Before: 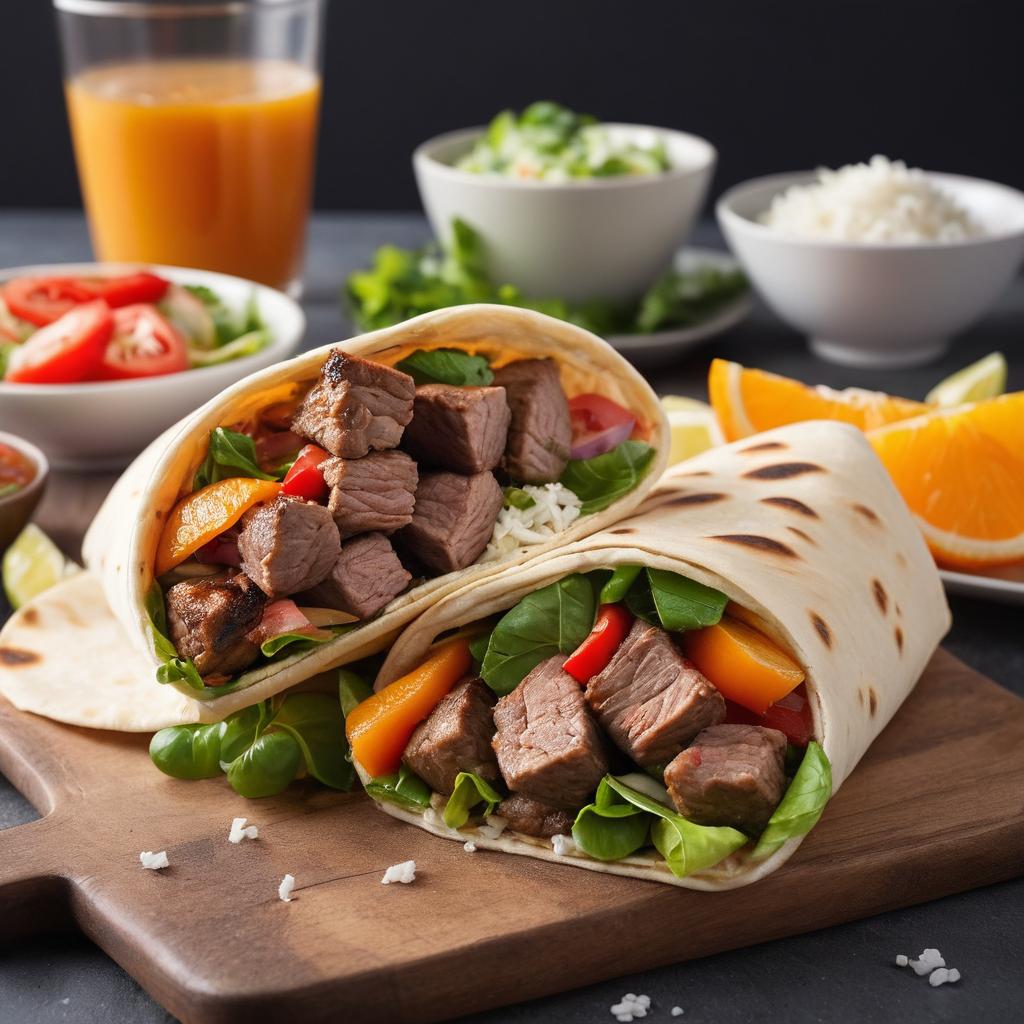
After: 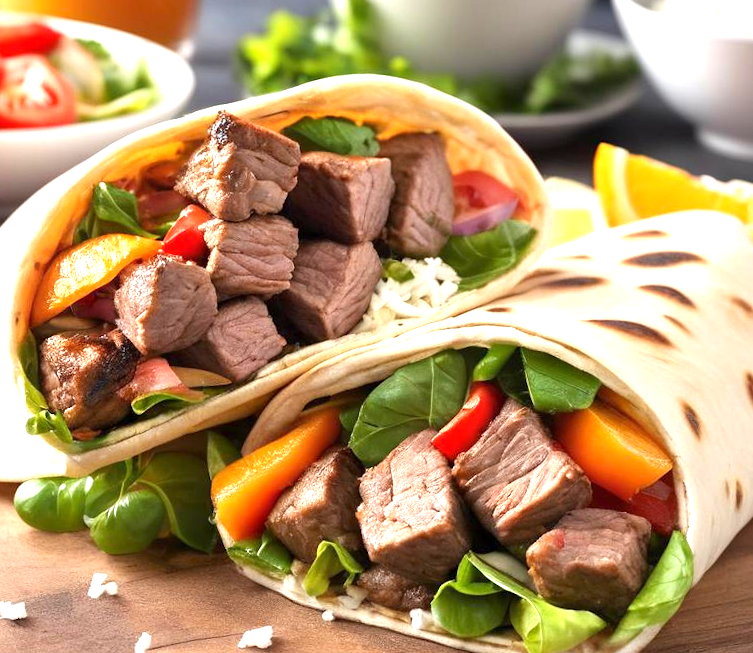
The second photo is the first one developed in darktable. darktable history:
crop and rotate: angle -3.37°, left 9.79%, top 20.73%, right 12.42%, bottom 11.82%
exposure: black level correction 0.001, exposure 1.05 EV, compensate exposure bias true, compensate highlight preservation false
